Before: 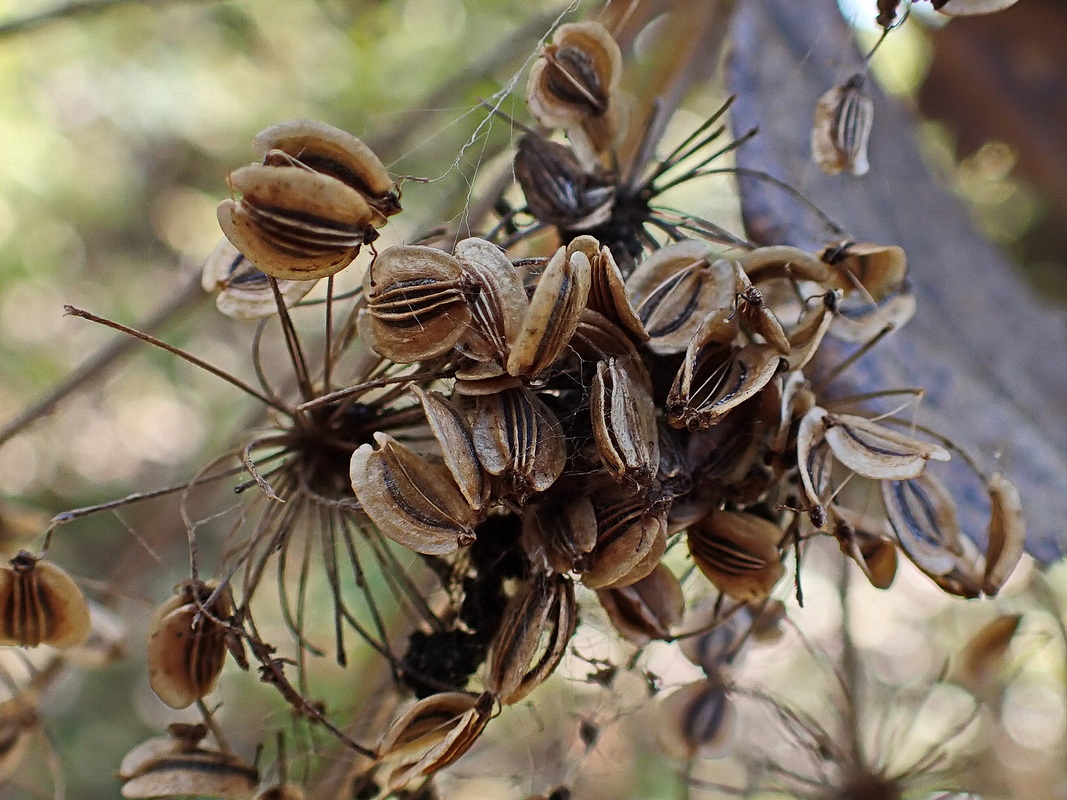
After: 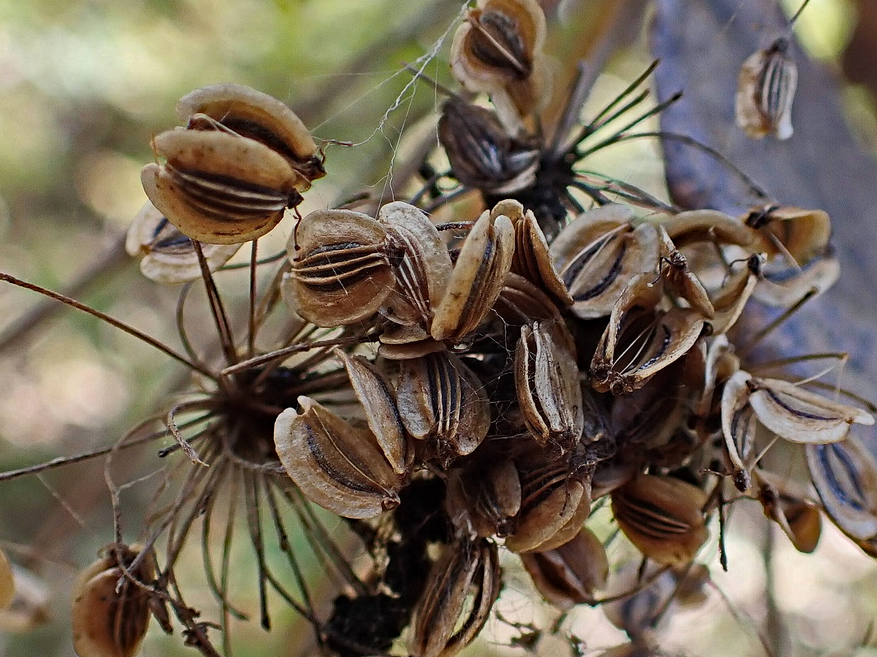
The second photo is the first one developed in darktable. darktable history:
crop and rotate: left 7.196%, top 4.574%, right 10.605%, bottom 13.178%
haze removal: adaptive false
